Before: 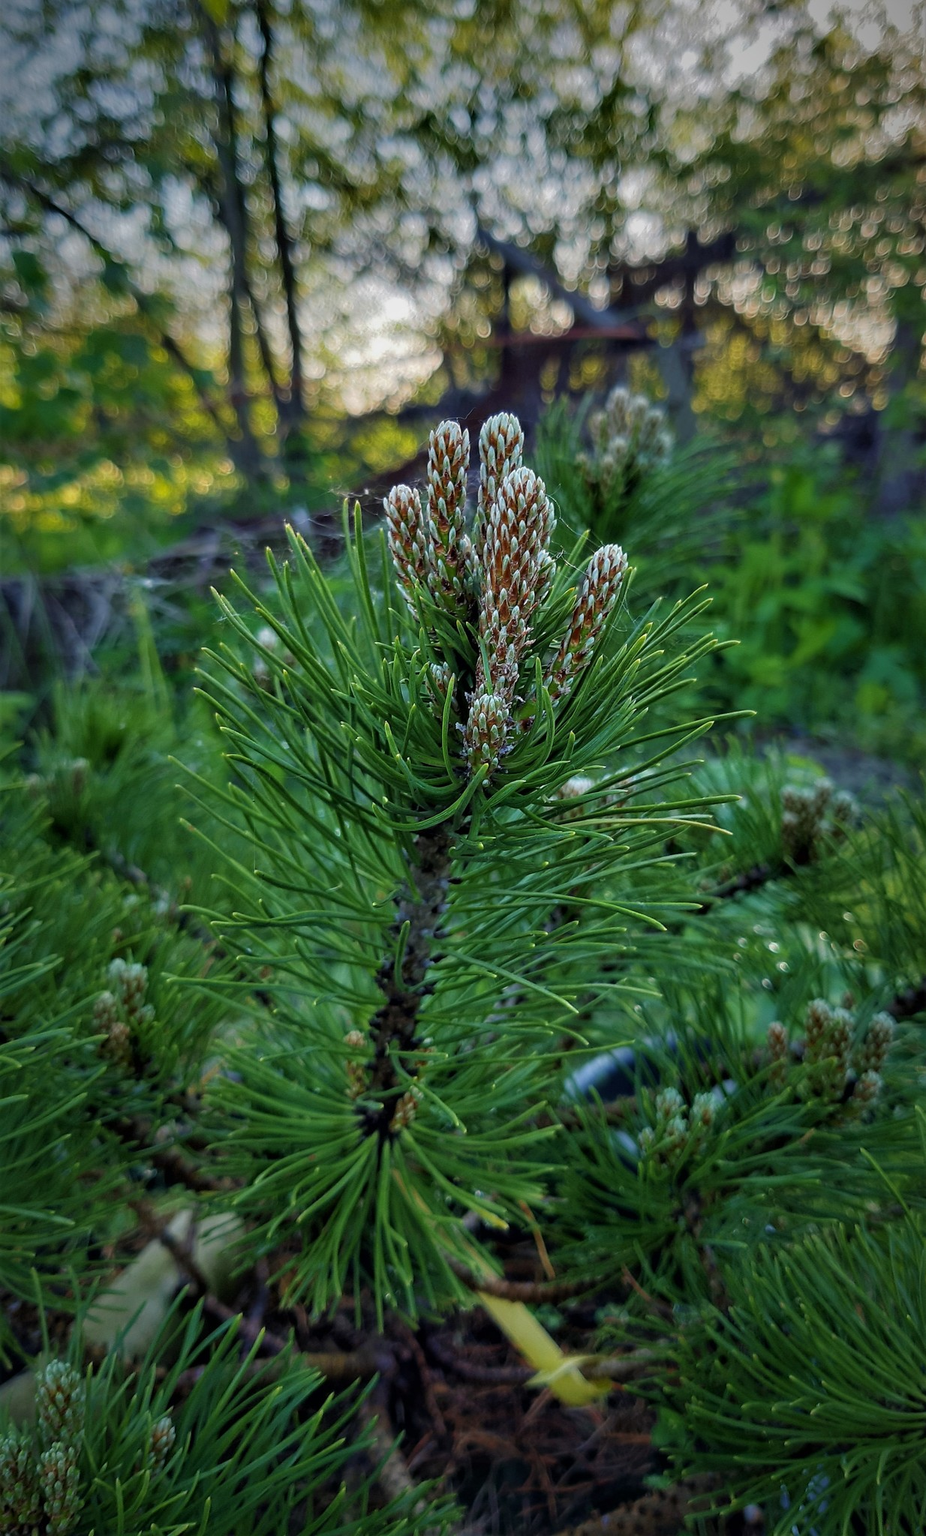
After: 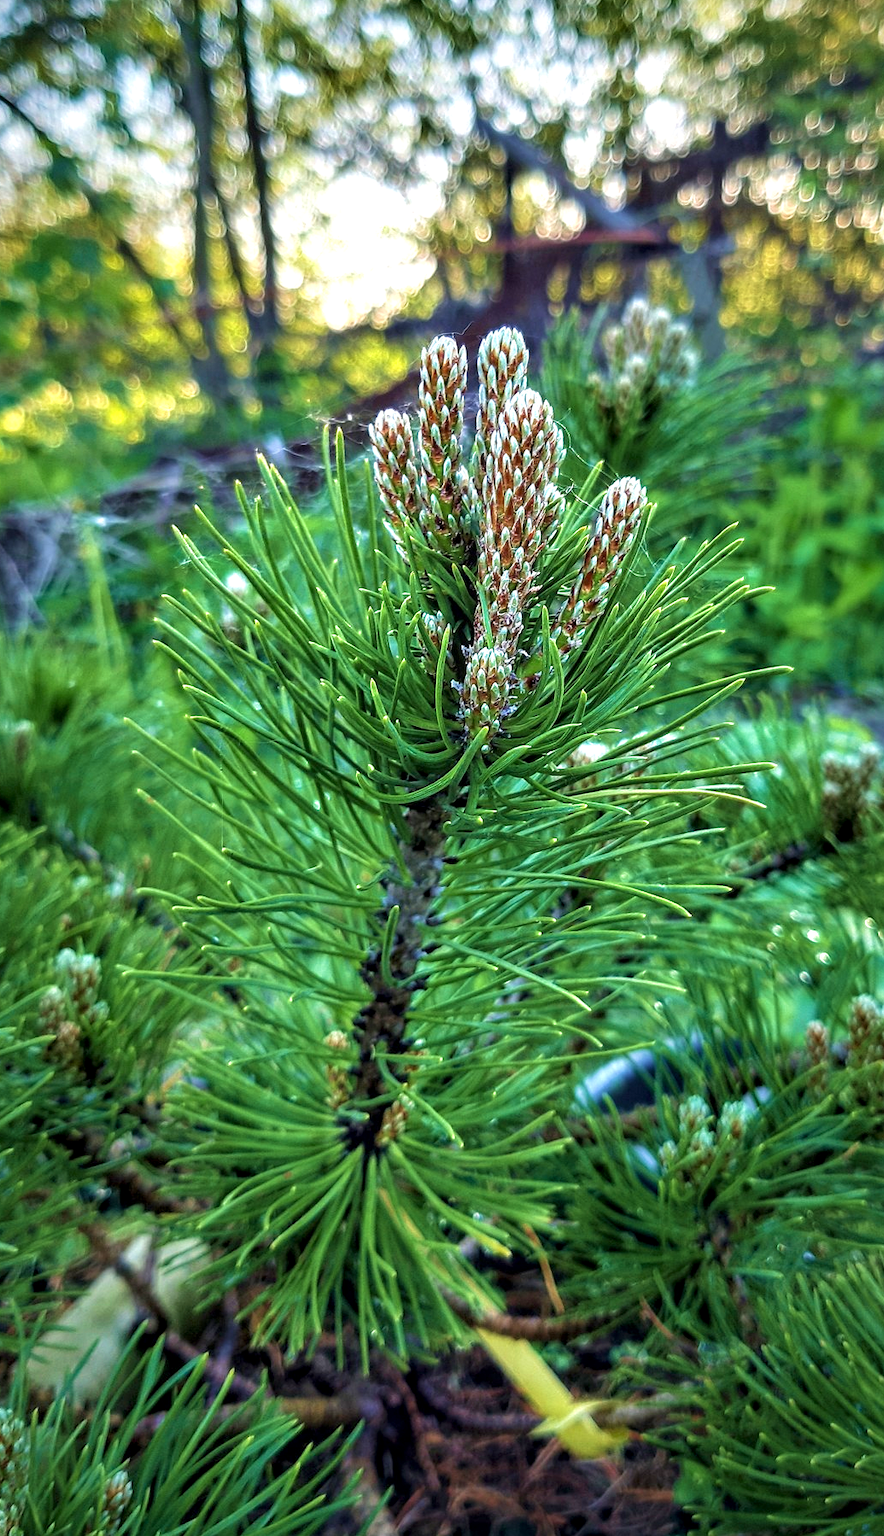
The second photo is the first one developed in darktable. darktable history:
exposure: black level correction 0, exposure 1.199 EV, compensate highlight preservation false
velvia: on, module defaults
local contrast: on, module defaults
crop: left 6.444%, top 8.201%, right 9.53%, bottom 3.914%
